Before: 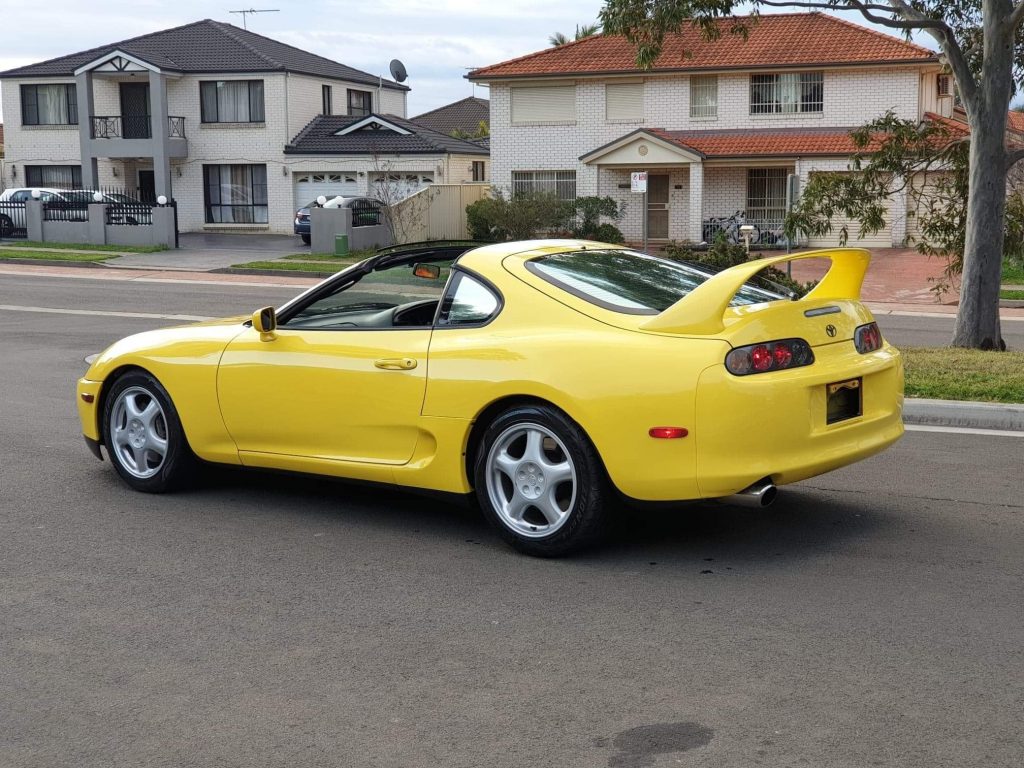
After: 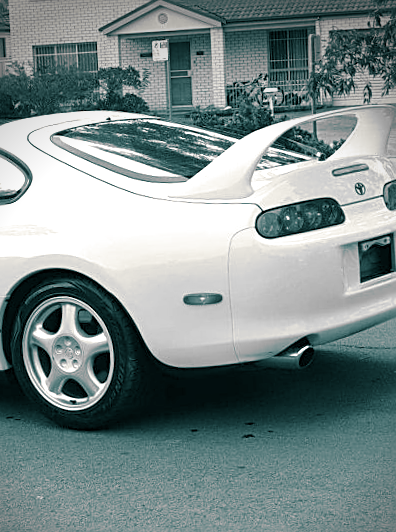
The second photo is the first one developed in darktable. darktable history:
rotate and perspective: rotation -3°, crop left 0.031, crop right 0.968, crop top 0.07, crop bottom 0.93
monochrome: on, module defaults
exposure: black level correction 0, exposure 0.6 EV, compensate highlight preservation false
sharpen: on, module defaults
vignetting: brightness -0.629, saturation -0.007, center (-0.028, 0.239)
split-toning: shadows › hue 186.43°, highlights › hue 49.29°, compress 30.29%
crop: left 45.721%, top 13.393%, right 14.118%, bottom 10.01%
color balance: mode lift, gamma, gain (sRGB)
